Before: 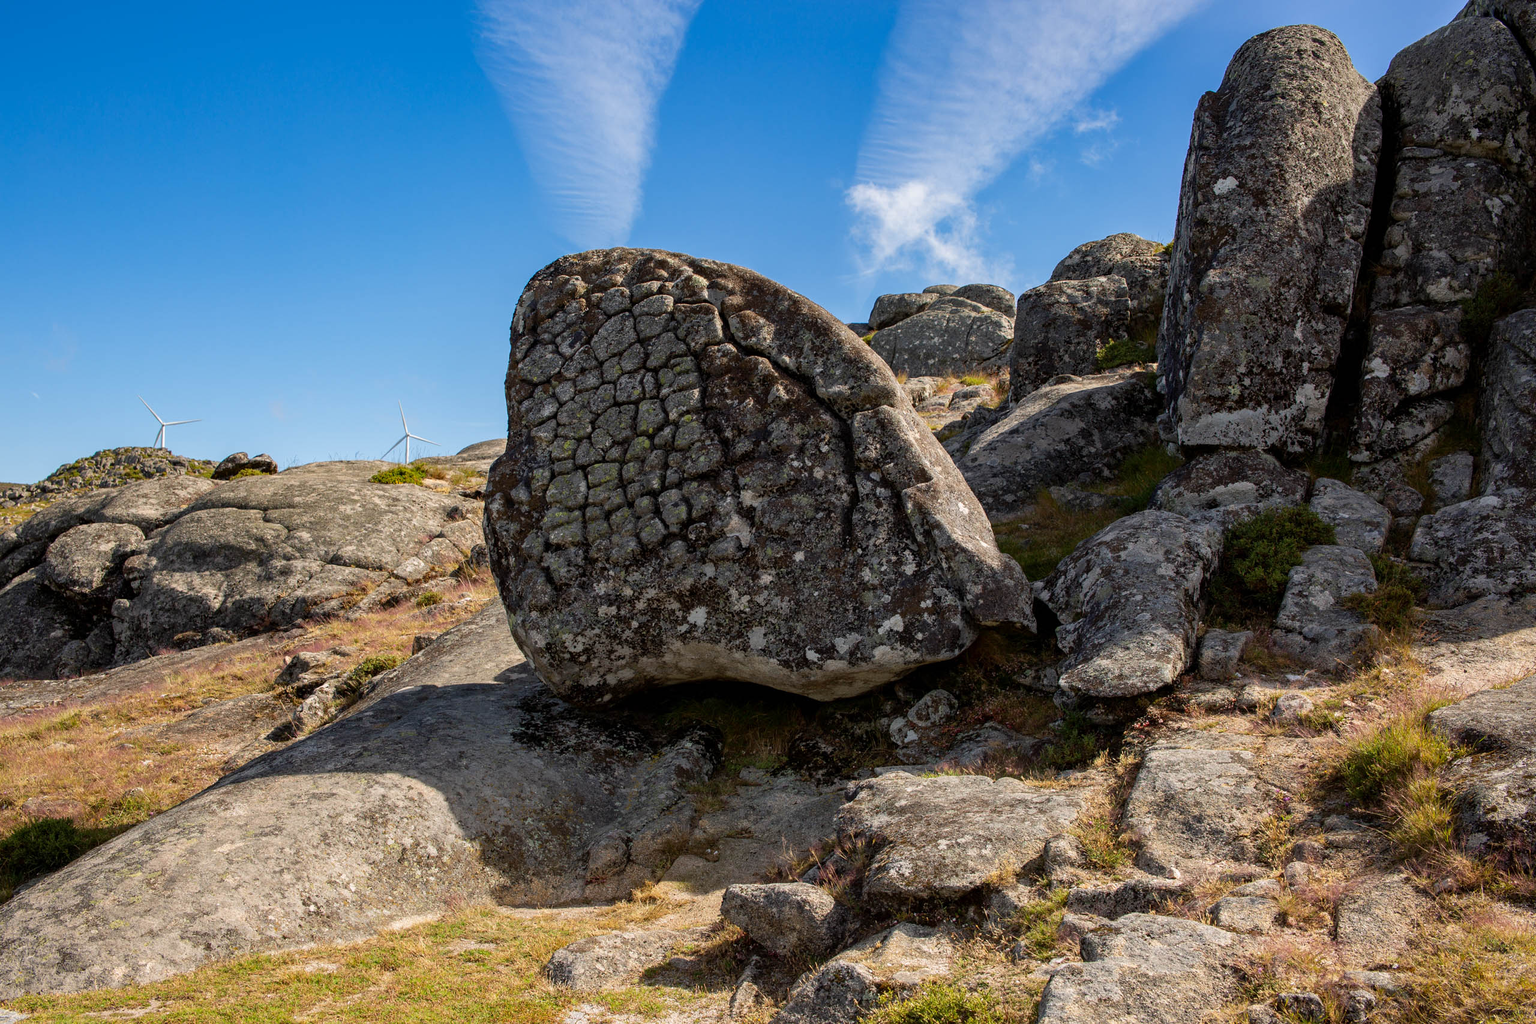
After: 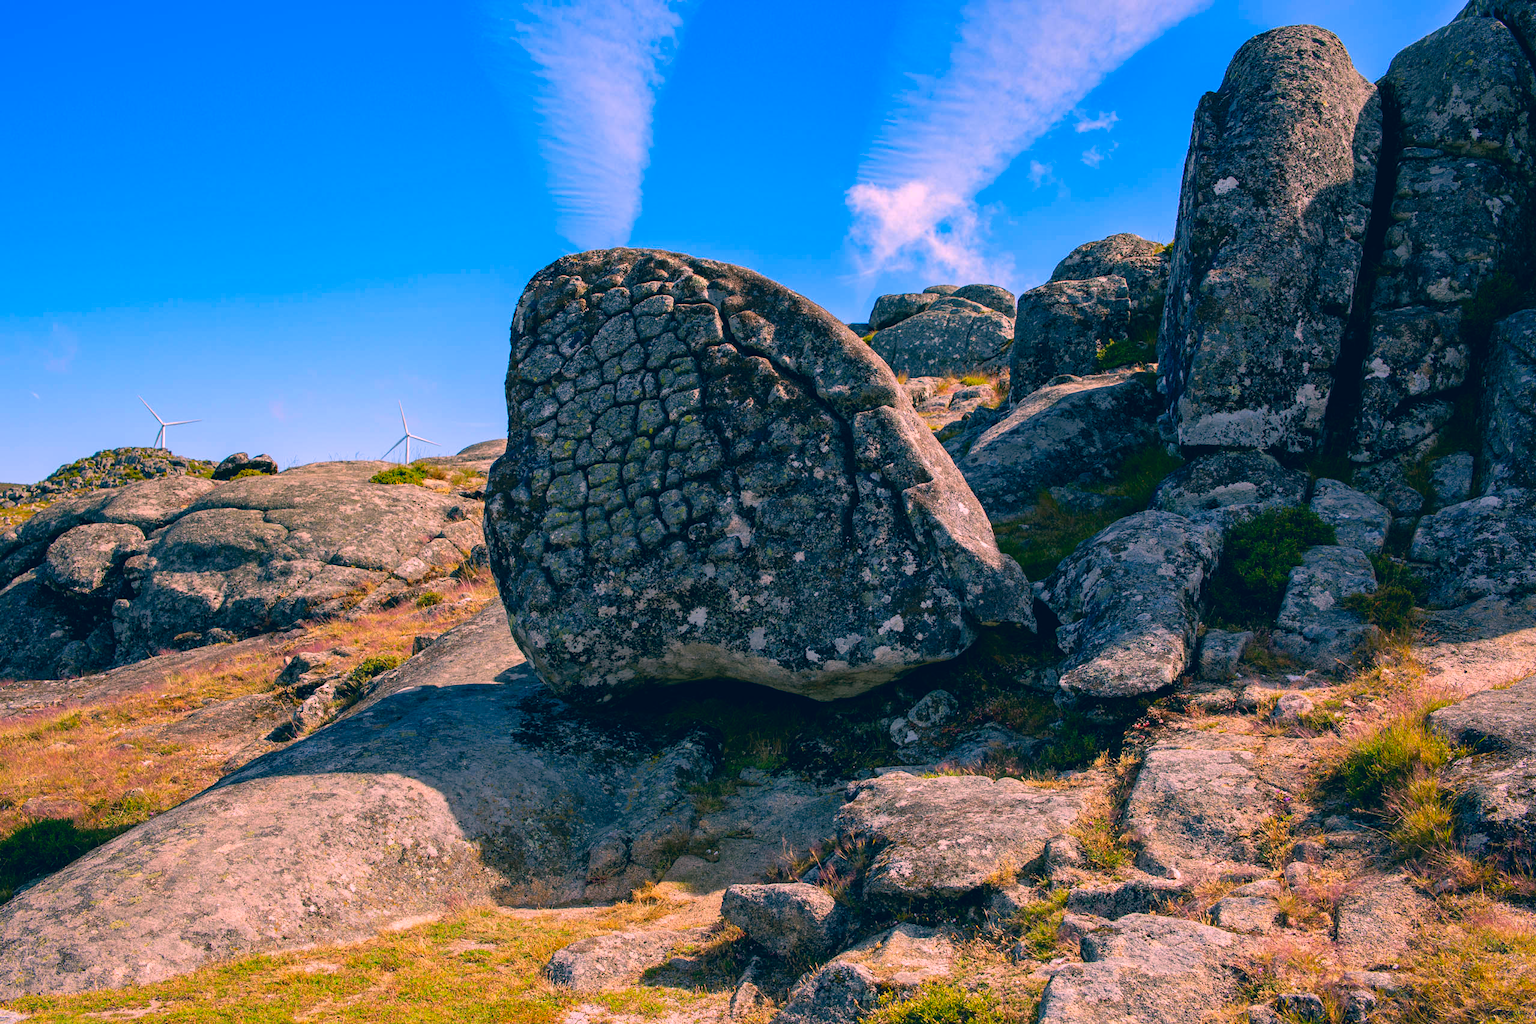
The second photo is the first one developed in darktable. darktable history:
color correction: highlights a* 16.44, highlights b* 0.201, shadows a* -15.16, shadows b* -13.89, saturation 1.5
